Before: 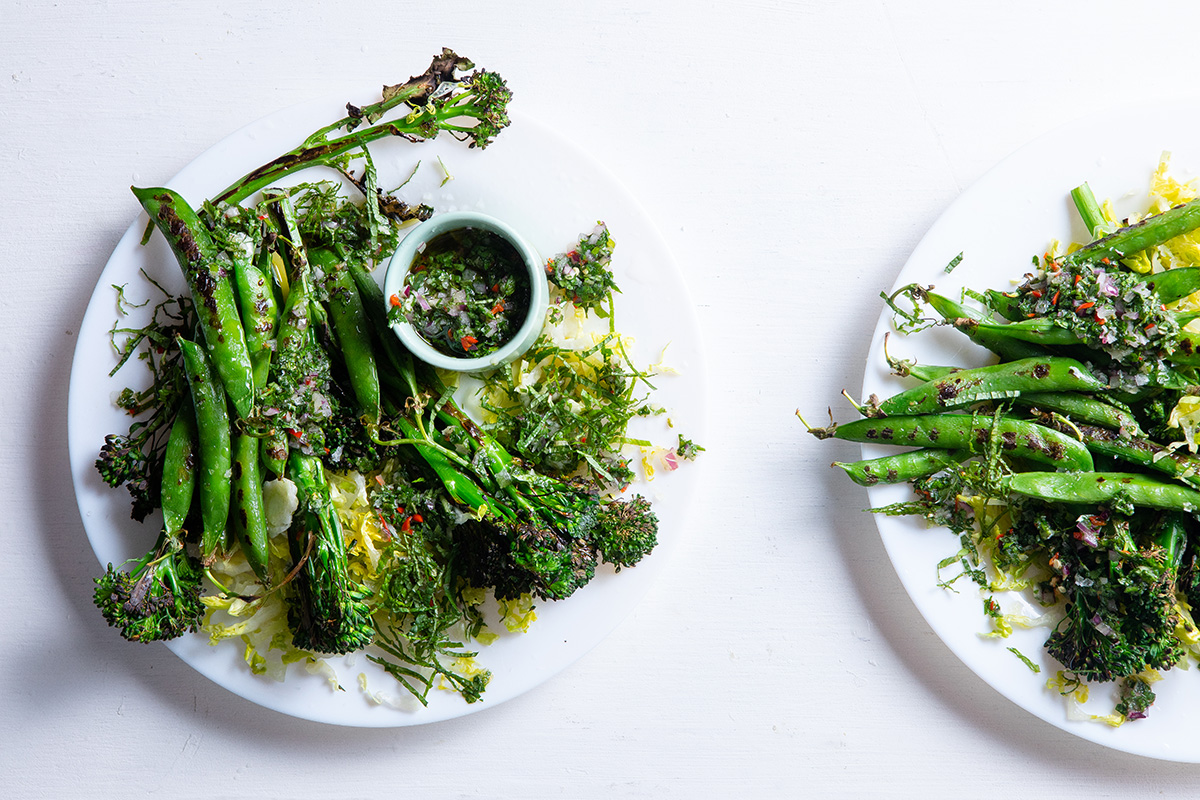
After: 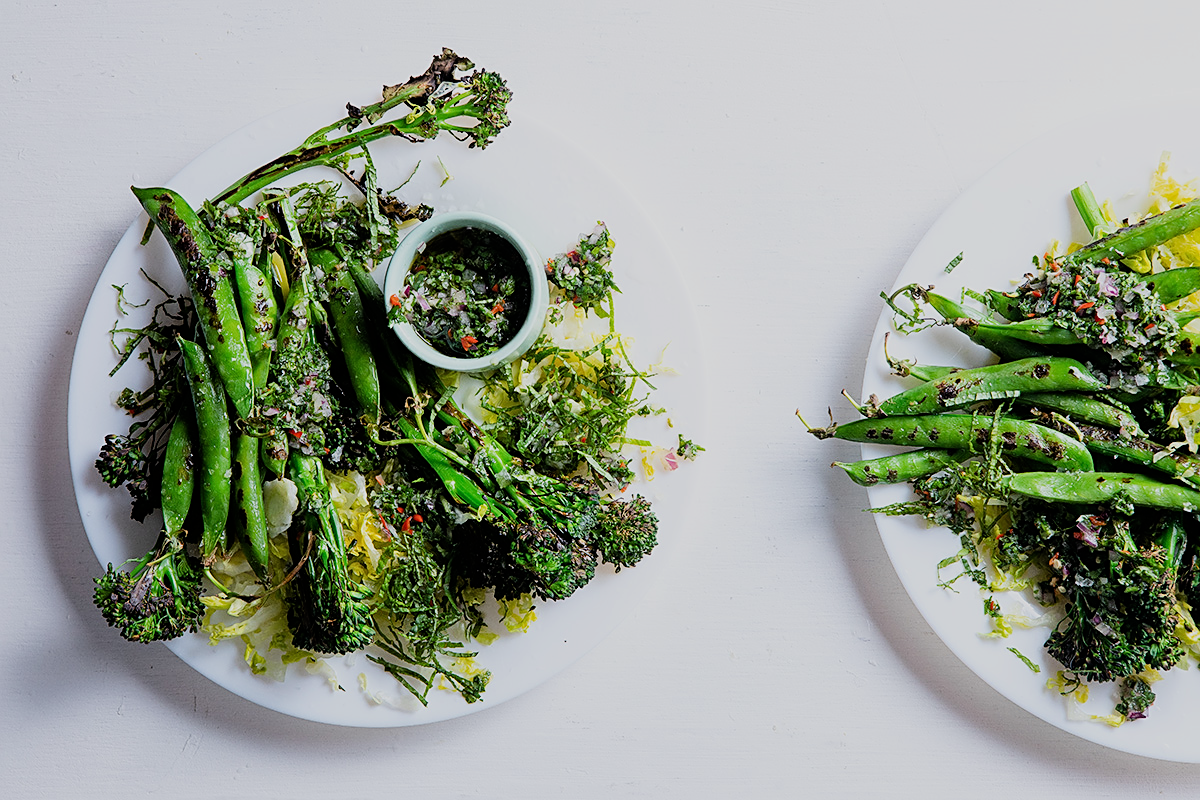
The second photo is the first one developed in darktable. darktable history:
exposure: compensate highlight preservation false
sharpen: on, module defaults
filmic rgb: black relative exposure -7.65 EV, white relative exposure 4.56 EV, hardness 3.61, contrast 1.05
